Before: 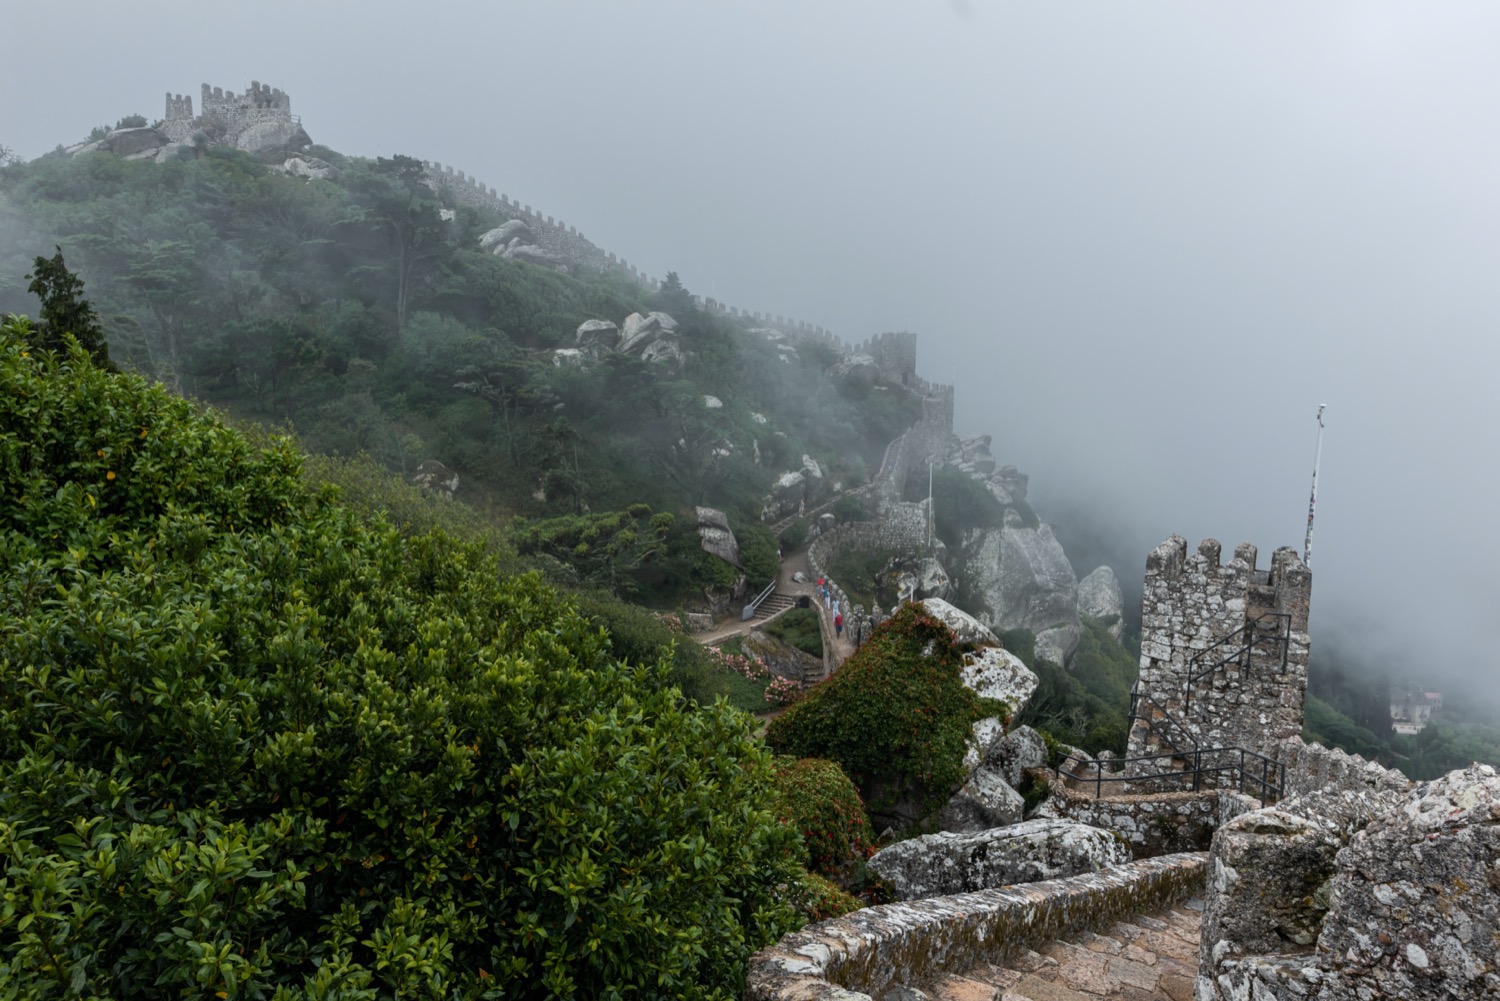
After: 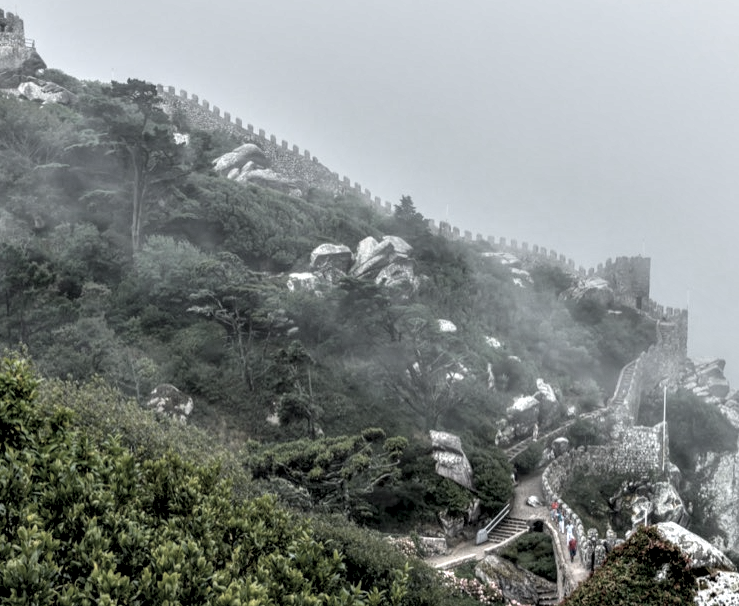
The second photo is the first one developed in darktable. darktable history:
color zones: curves: ch0 [(0.25, 0.5) (0.347, 0.092) (0.75, 0.5)]; ch1 [(0.25, 0.5) (0.33, 0.51) (0.75, 0.5)]
contrast equalizer: y [[0.6 ×6], [0.55 ×6], [0 ×6], [0 ×6], [0 ×6]]
local contrast: highlights 77%, shadows 56%, detail 174%, midtone range 0.424
color balance rgb: power › hue 61.41°, linear chroma grading › global chroma 8.955%, perceptual saturation grading › global saturation 0.521%, global vibrance 5.959%
contrast brightness saturation: brightness 0.184, saturation -0.515
crop: left 17.754%, top 7.673%, right 32.941%, bottom 31.71%
